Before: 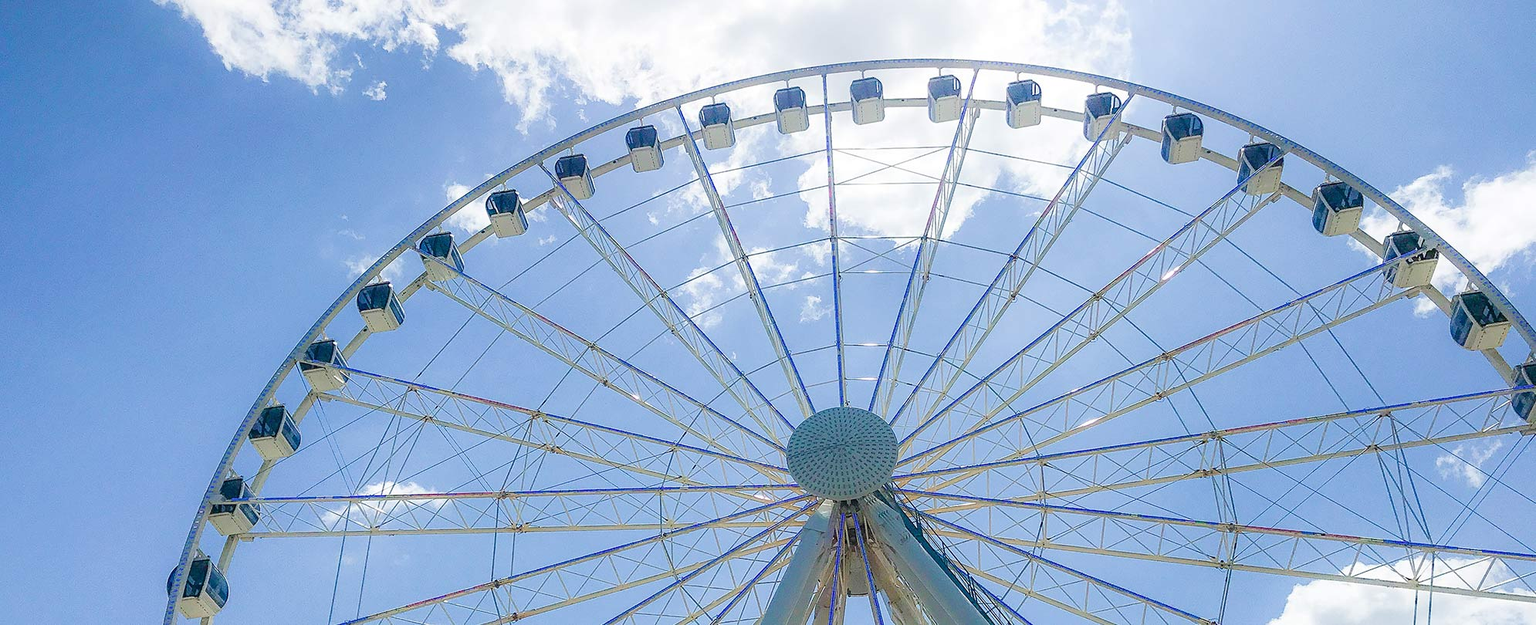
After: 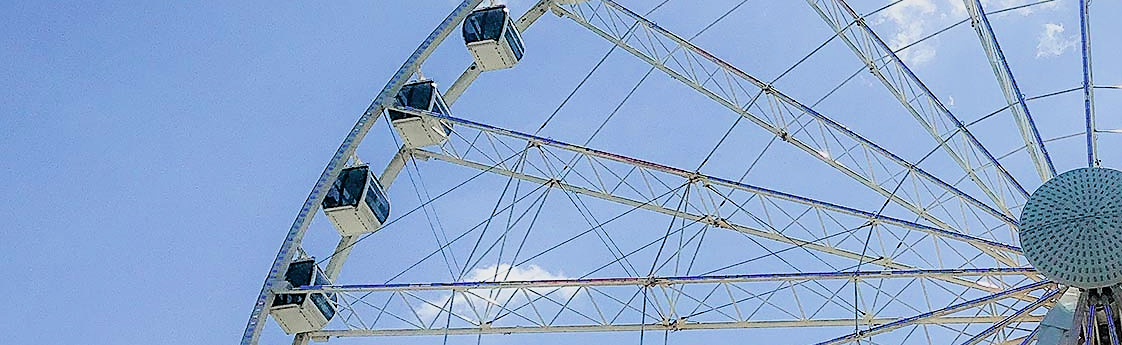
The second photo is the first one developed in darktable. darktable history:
filmic rgb: hardness 4.17, contrast 1.364, color science v6 (2022)
color zones: curves: ch0 [(0, 0.5) (0.143, 0.5) (0.286, 0.5) (0.429, 0.504) (0.571, 0.5) (0.714, 0.509) (0.857, 0.5) (1, 0.5)]; ch1 [(0, 0.425) (0.143, 0.425) (0.286, 0.375) (0.429, 0.405) (0.571, 0.5) (0.714, 0.47) (0.857, 0.425) (1, 0.435)]; ch2 [(0, 0.5) (0.143, 0.5) (0.286, 0.5) (0.429, 0.517) (0.571, 0.5) (0.714, 0.51) (0.857, 0.5) (1, 0.5)]
crop: top 44.483%, right 43.593%, bottom 12.892%
sharpen: on, module defaults
